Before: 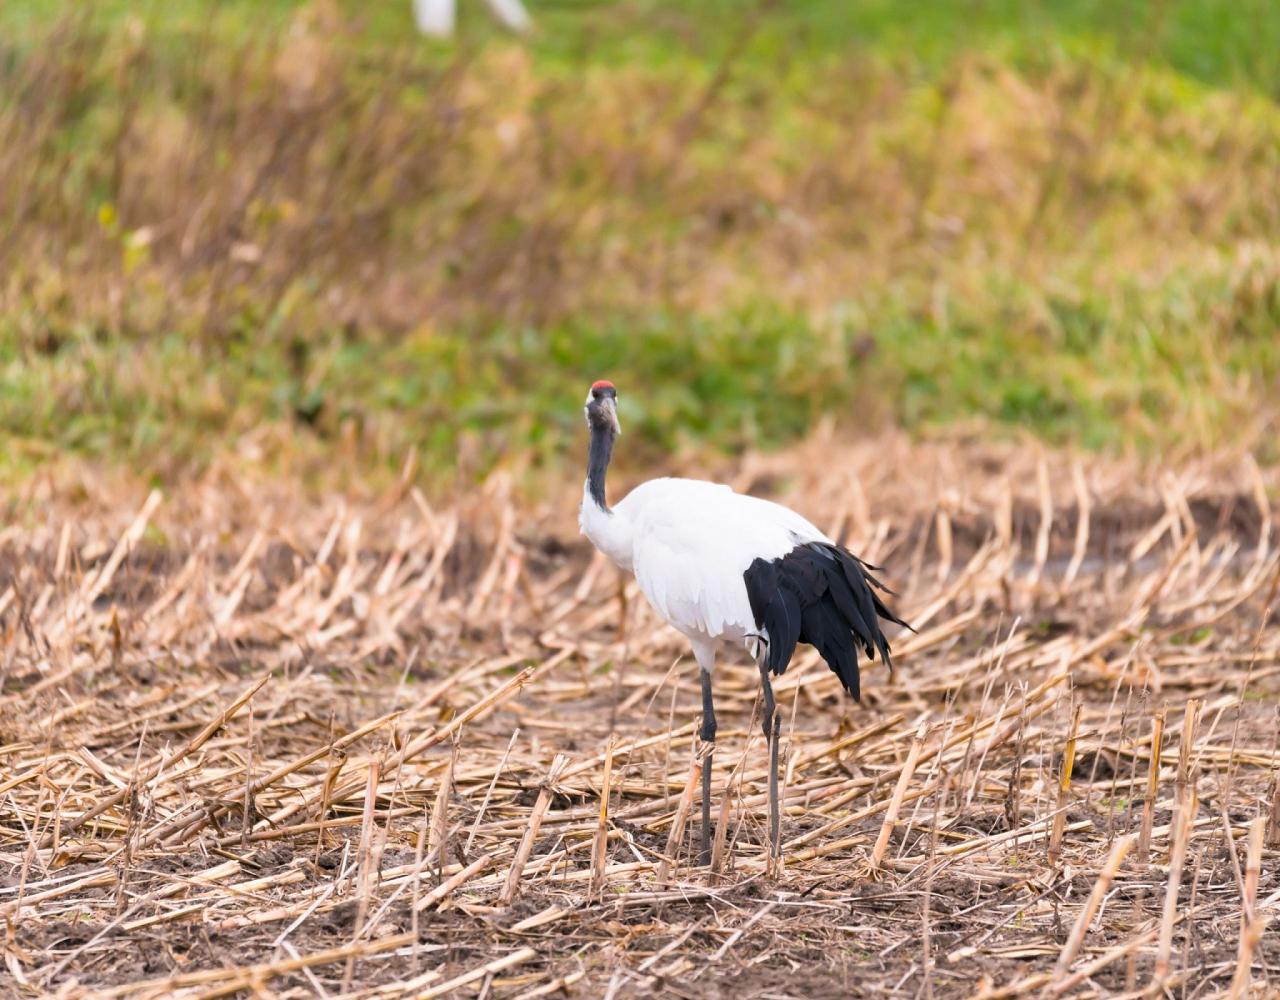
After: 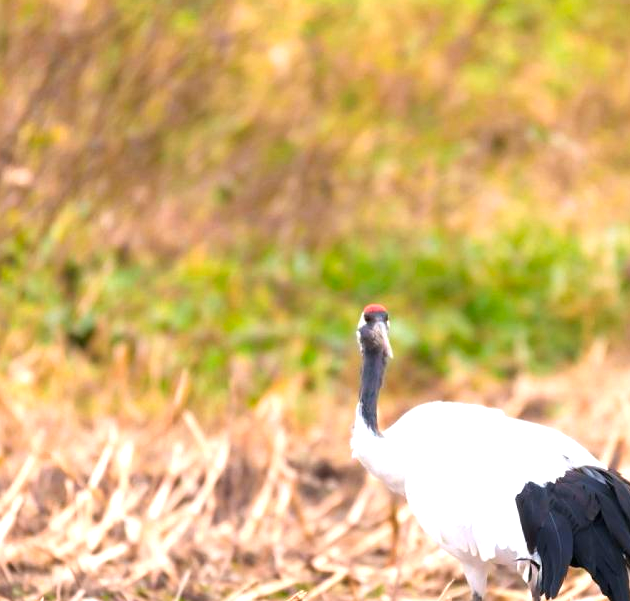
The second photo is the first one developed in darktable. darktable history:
exposure: black level correction 0, exposure 0.7 EV, compensate exposure bias true, compensate highlight preservation false
crop: left 17.835%, top 7.675%, right 32.881%, bottom 32.213%
contrast brightness saturation: contrast 0.04, saturation 0.16
